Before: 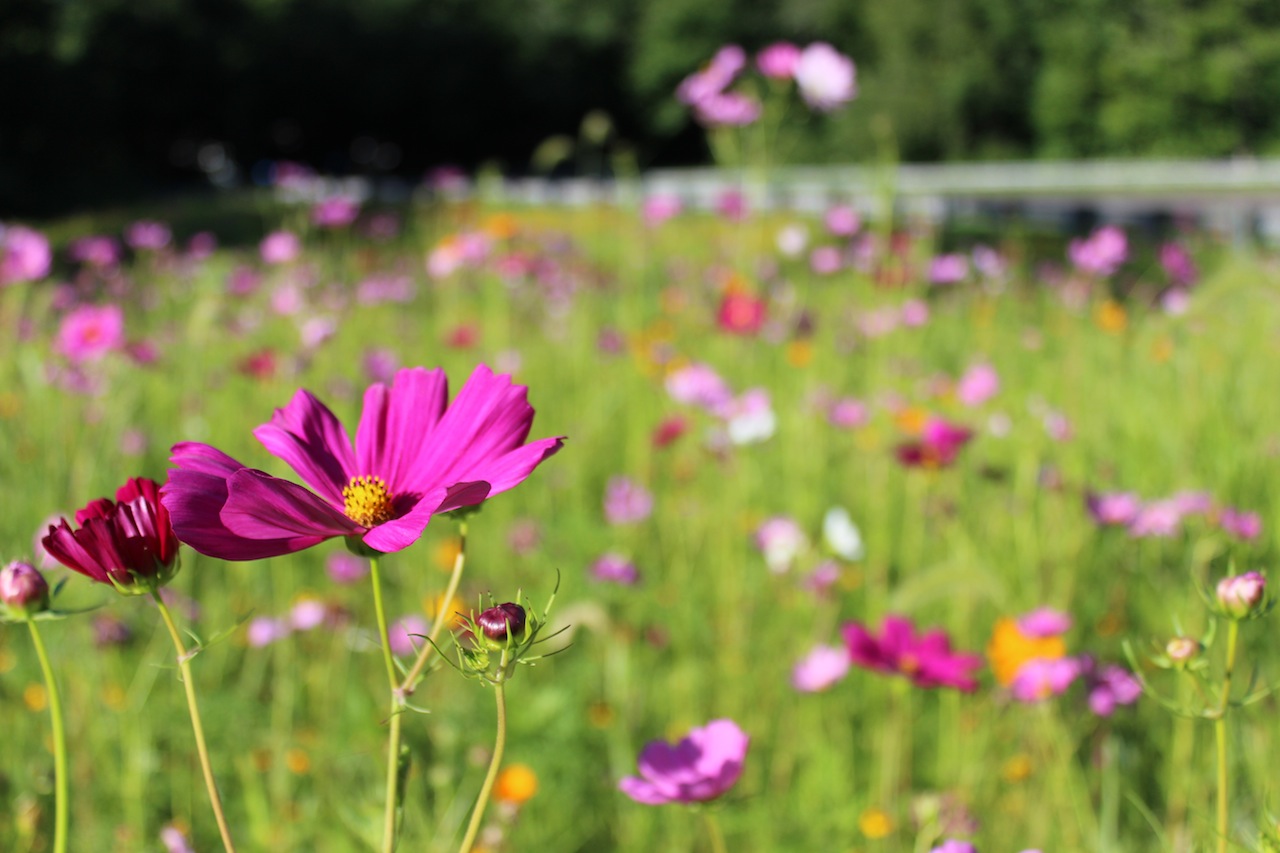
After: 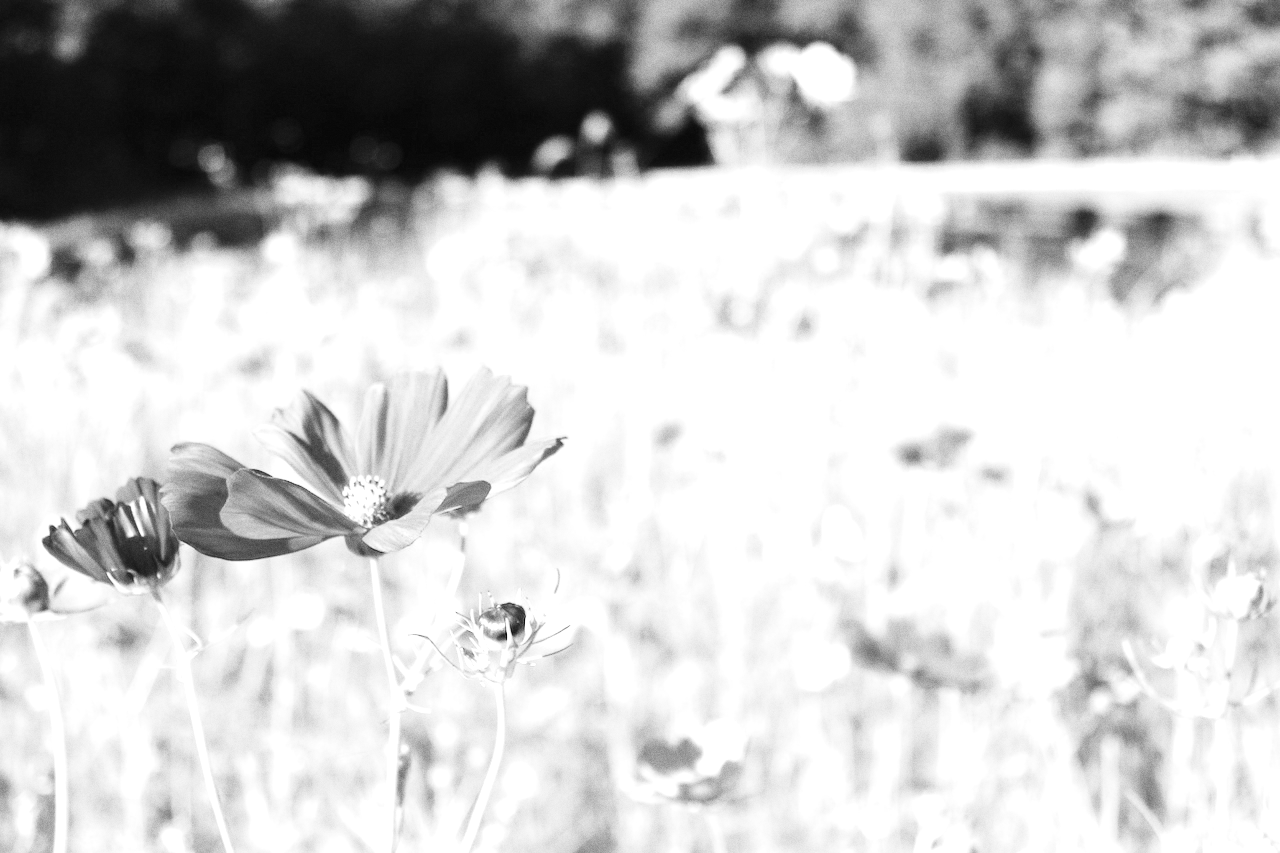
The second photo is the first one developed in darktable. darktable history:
monochrome: a -3.63, b -0.465
base curve: curves: ch0 [(0, 0) (0.032, 0.025) (0.121, 0.166) (0.206, 0.329) (0.605, 0.79) (1, 1)], preserve colors none
grain: coarseness 0.09 ISO
exposure: black level correction 0, exposure 1.675 EV, compensate exposure bias true, compensate highlight preservation false
